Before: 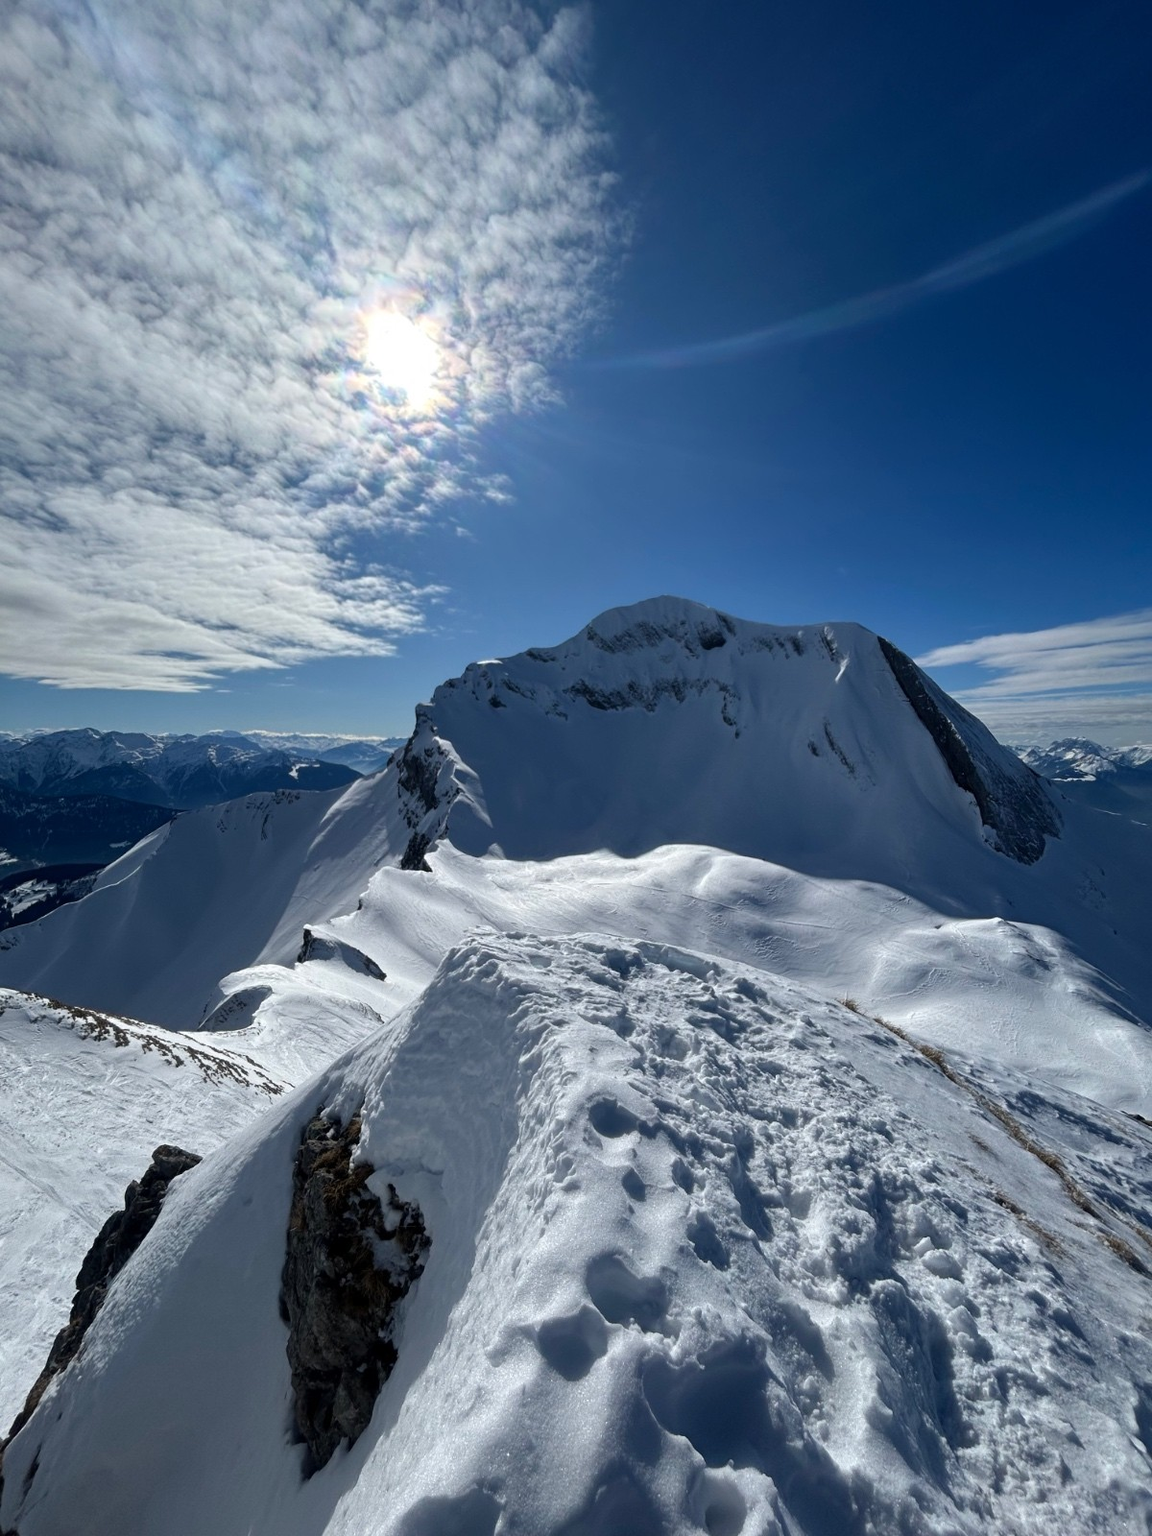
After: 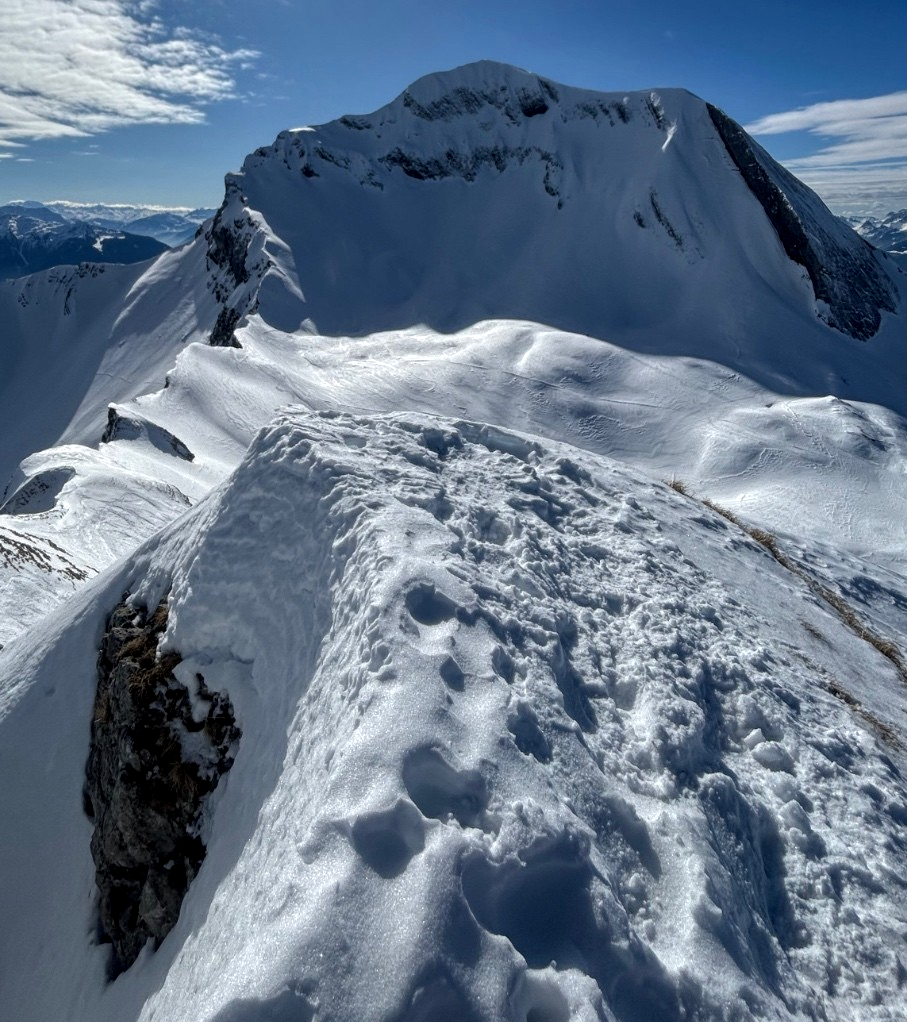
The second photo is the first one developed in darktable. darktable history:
exposure: compensate exposure bias true, compensate highlight preservation false
crop and rotate: left 17.352%, top 35.037%, right 7.036%, bottom 1.043%
local contrast: highlights 96%, shadows 84%, detail 160%, midtone range 0.2
